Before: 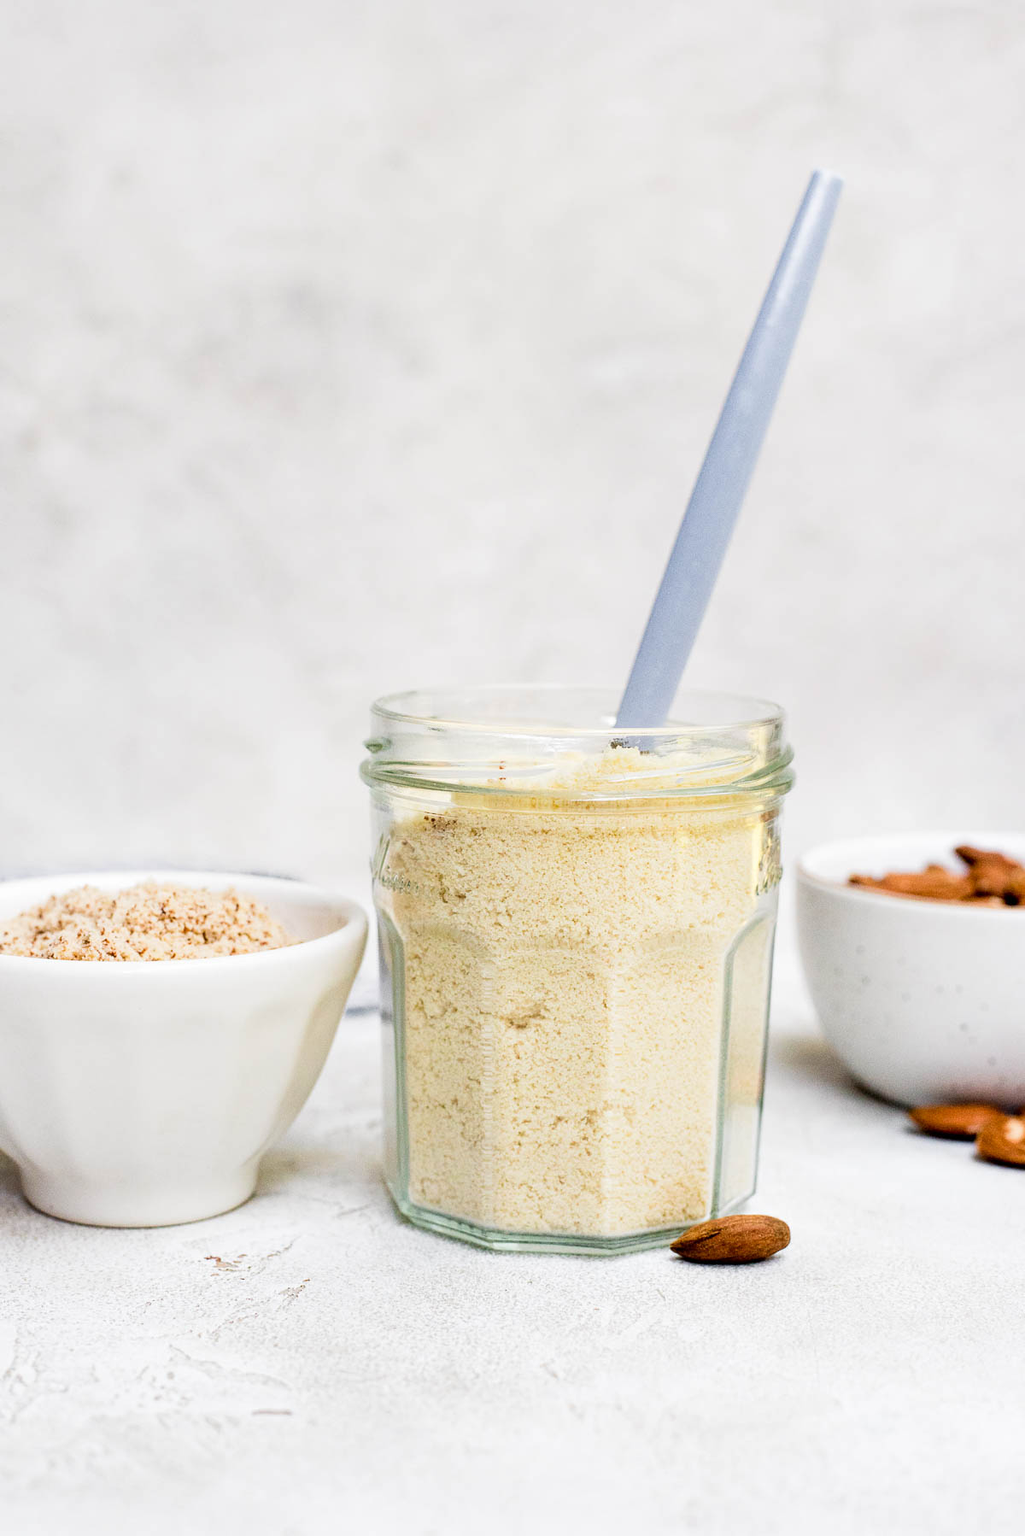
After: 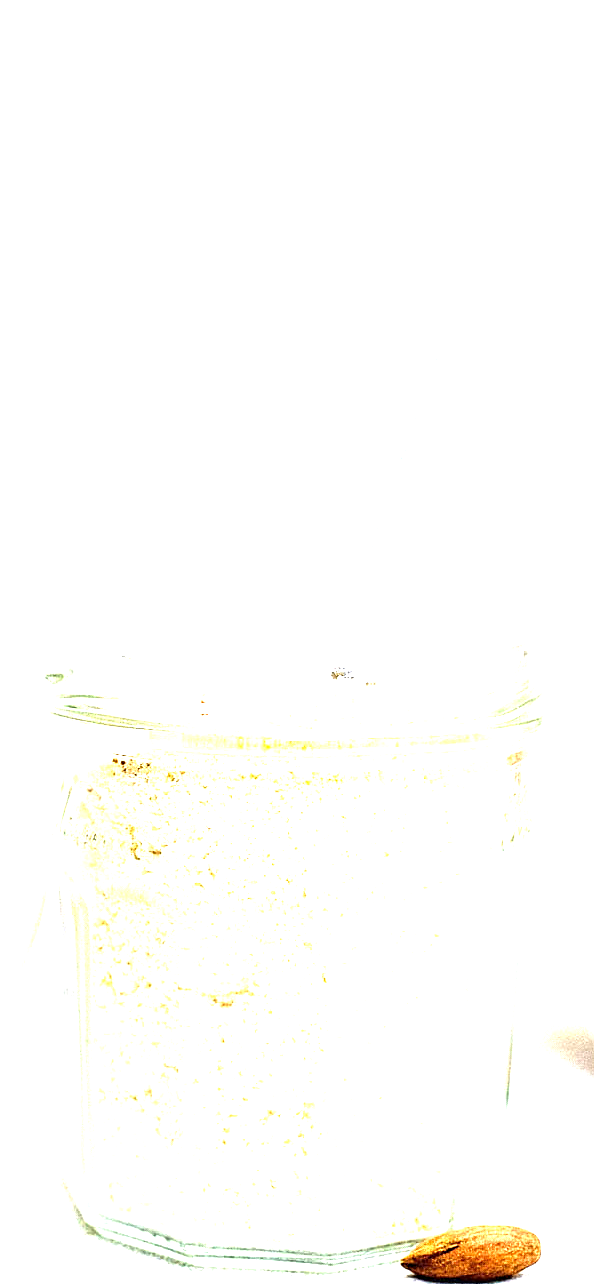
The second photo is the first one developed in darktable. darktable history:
exposure: exposure 2 EV, compensate exposure bias true, compensate highlight preservation false
crop: left 32.075%, top 10.976%, right 18.355%, bottom 17.596%
levels: levels [0, 0.51, 1]
sharpen: on, module defaults
